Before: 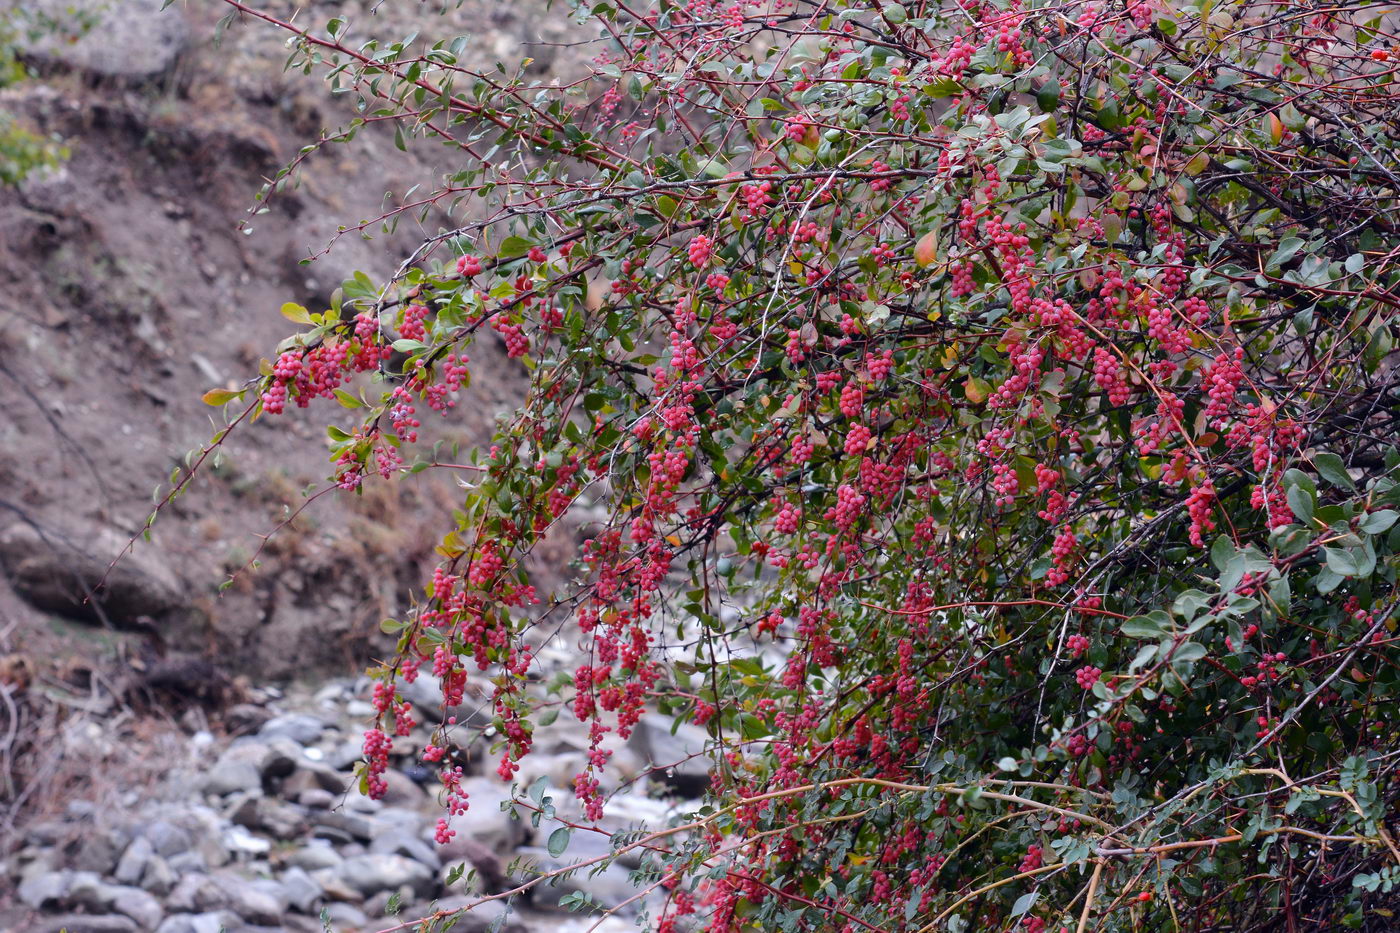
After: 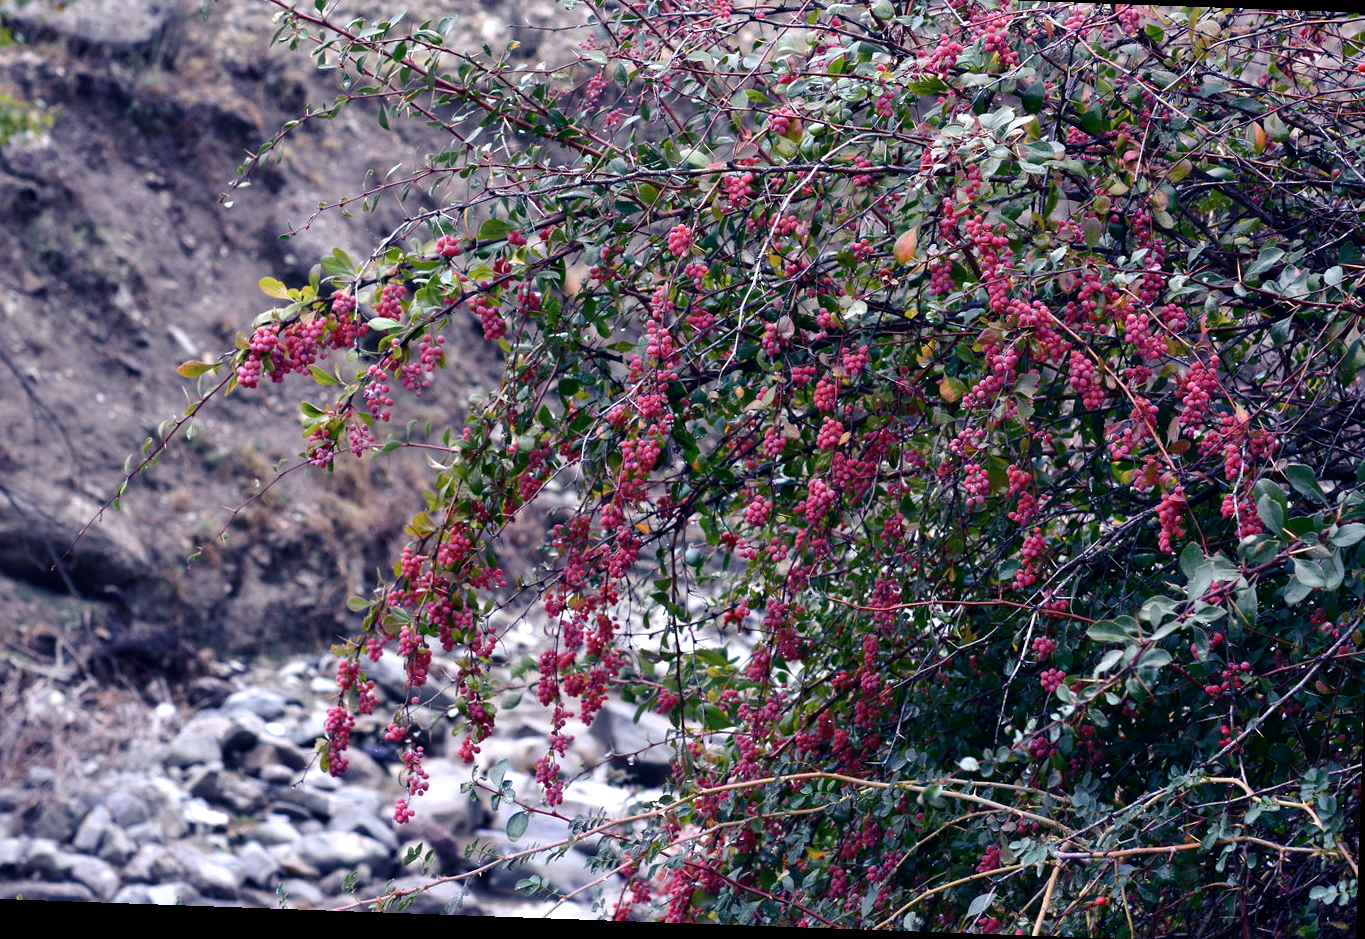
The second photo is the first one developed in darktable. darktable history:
color balance rgb: shadows lift › luminance -40.913%, shadows lift › chroma 14.274%, shadows lift › hue 260.24°, perceptual saturation grading › global saturation -0.095%, perceptual saturation grading › highlights -19.704%, perceptual saturation grading › shadows 19.755%, perceptual brilliance grading › global brilliance 15.276%, perceptual brilliance grading › shadows -34.736%
crop and rotate: angle -2.04°, left 3.138%, top 3.655%, right 1.517%, bottom 0.655%
